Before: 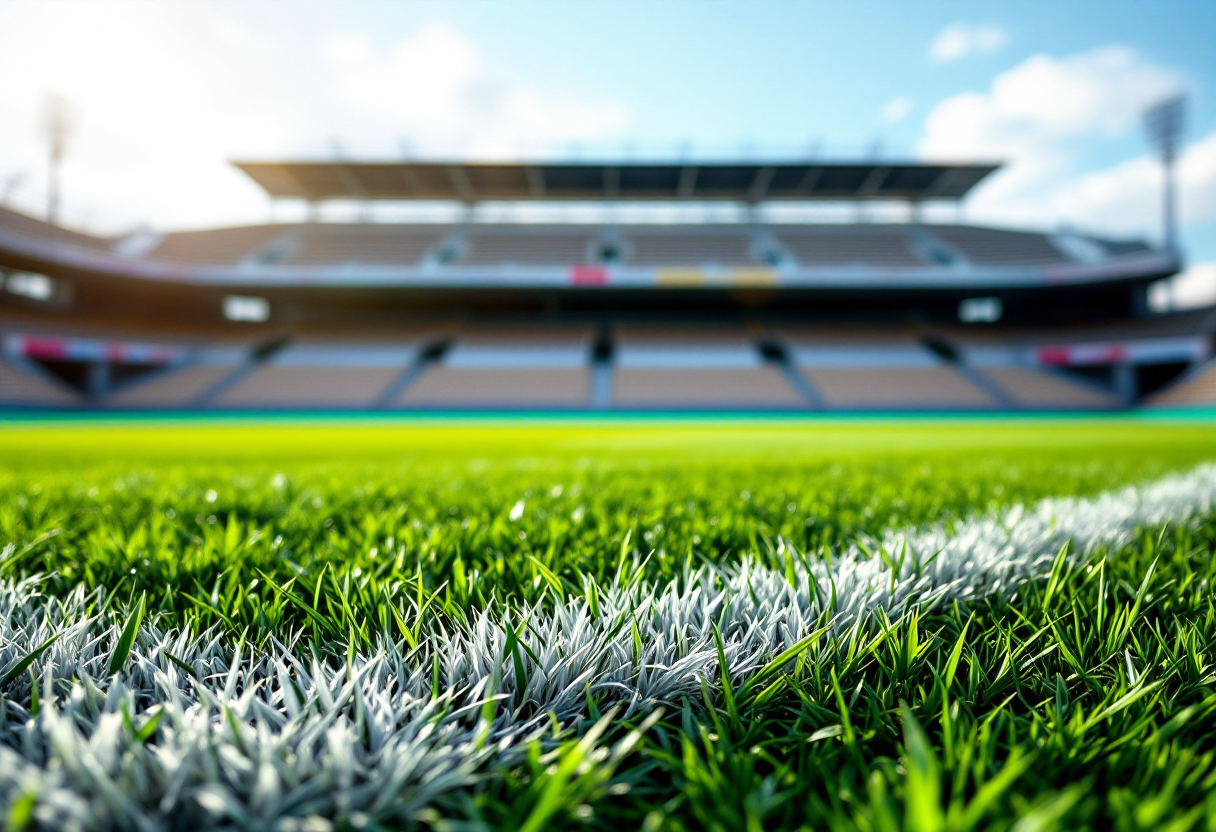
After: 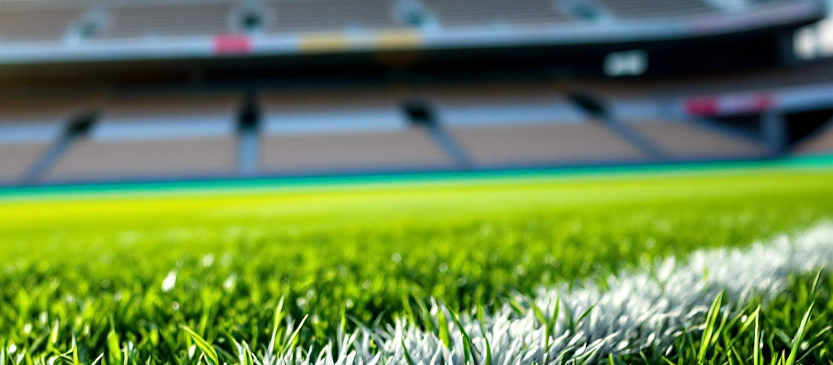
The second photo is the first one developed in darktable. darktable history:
sharpen: amount 0.2
crop and rotate: left 27.938%, top 27.046%, bottom 27.046%
rotate and perspective: rotation -2.12°, lens shift (vertical) 0.009, lens shift (horizontal) -0.008, automatic cropping original format, crop left 0.036, crop right 0.964, crop top 0.05, crop bottom 0.959
